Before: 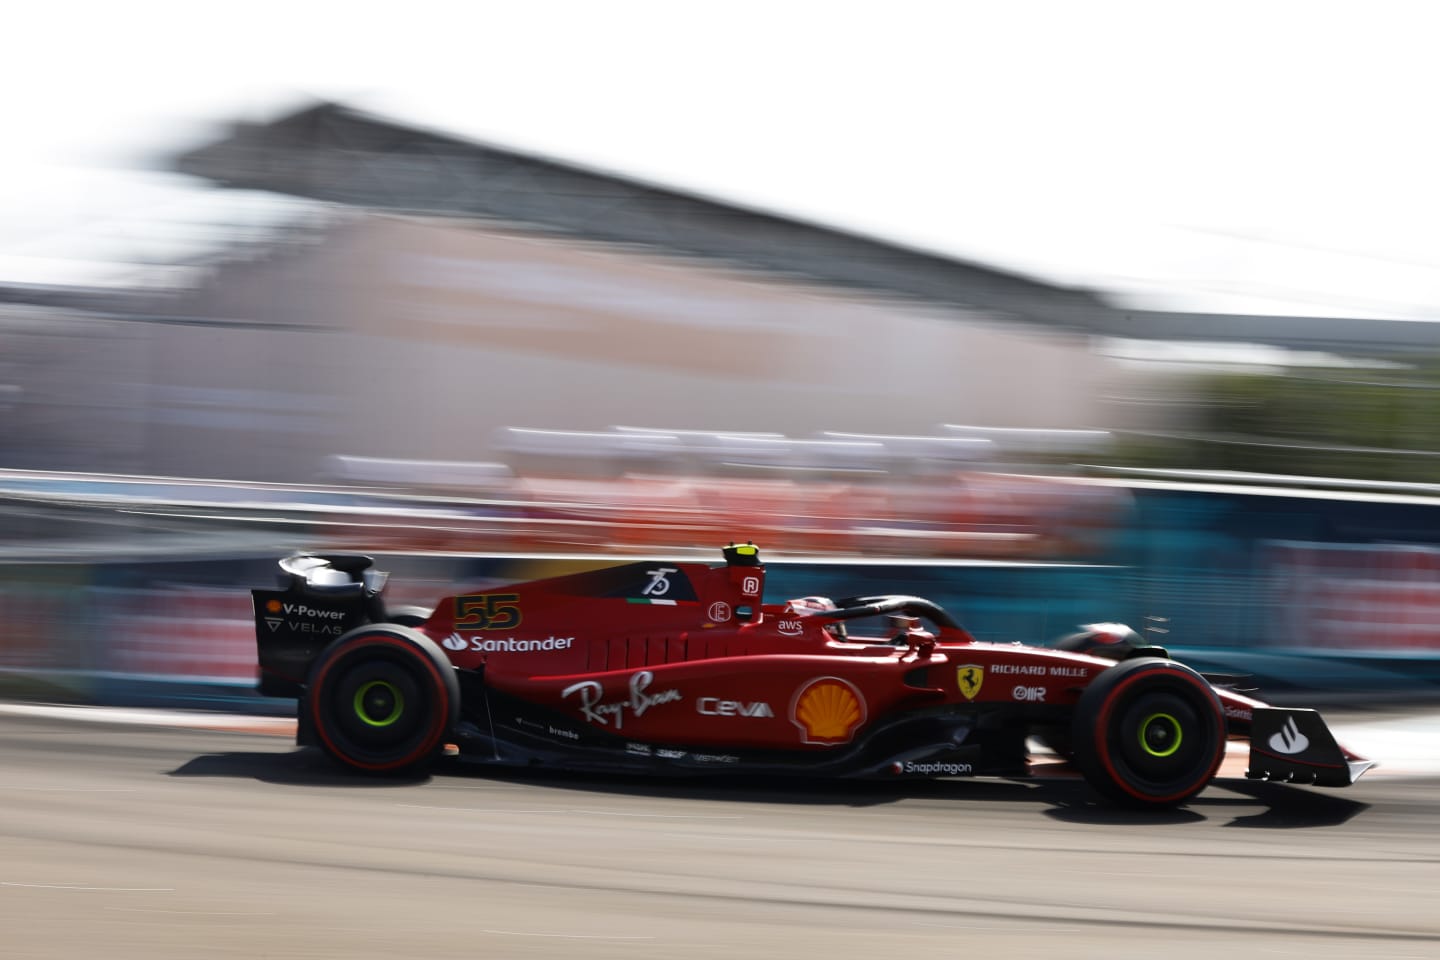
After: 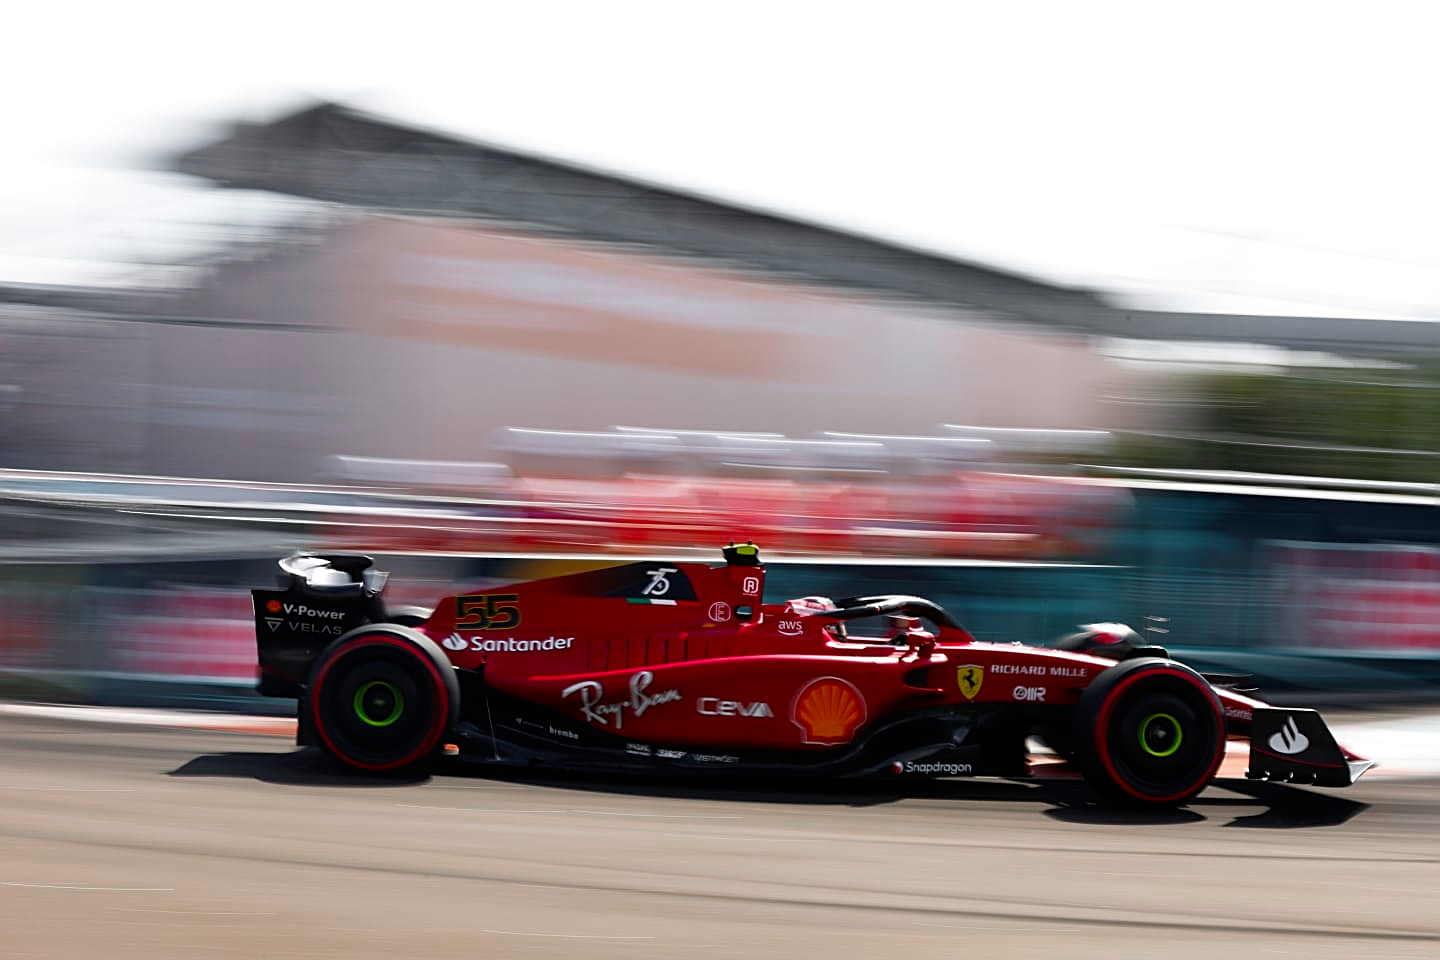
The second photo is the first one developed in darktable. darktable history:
sharpen: on, module defaults
color zones: curves: ch0 [(0, 0.48) (0.209, 0.398) (0.305, 0.332) (0.429, 0.493) (0.571, 0.5) (0.714, 0.5) (0.857, 0.5) (1, 0.48)]; ch1 [(0, 0.633) (0.143, 0.586) (0.286, 0.489) (0.429, 0.448) (0.571, 0.31) (0.714, 0.335) (0.857, 0.492) (1, 0.633)]; ch2 [(0, 0.448) (0.143, 0.498) (0.286, 0.5) (0.429, 0.5) (0.571, 0.5) (0.714, 0.5) (0.857, 0.5) (1, 0.448)]
